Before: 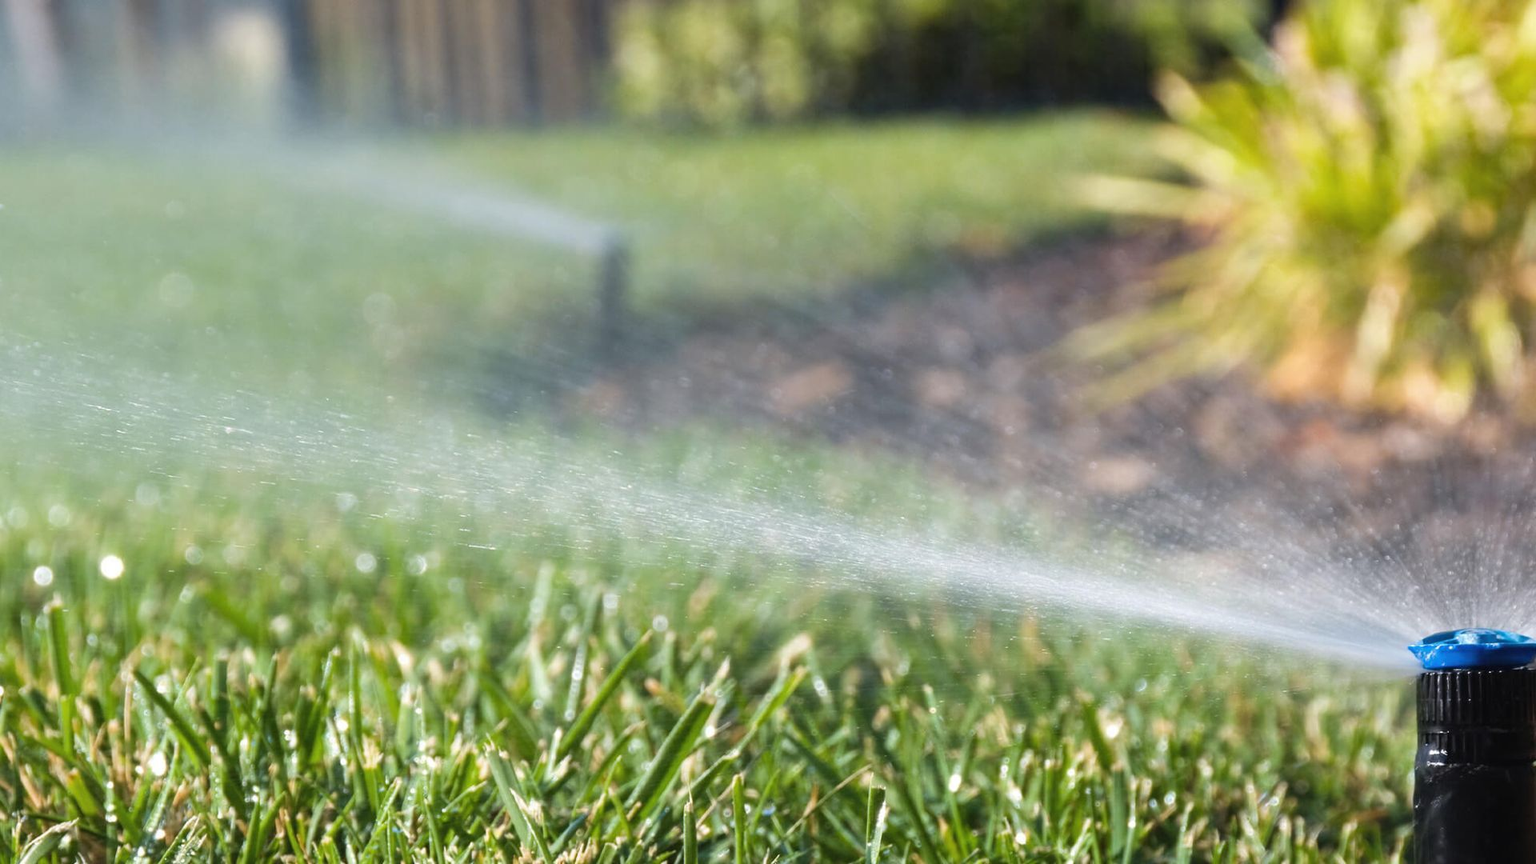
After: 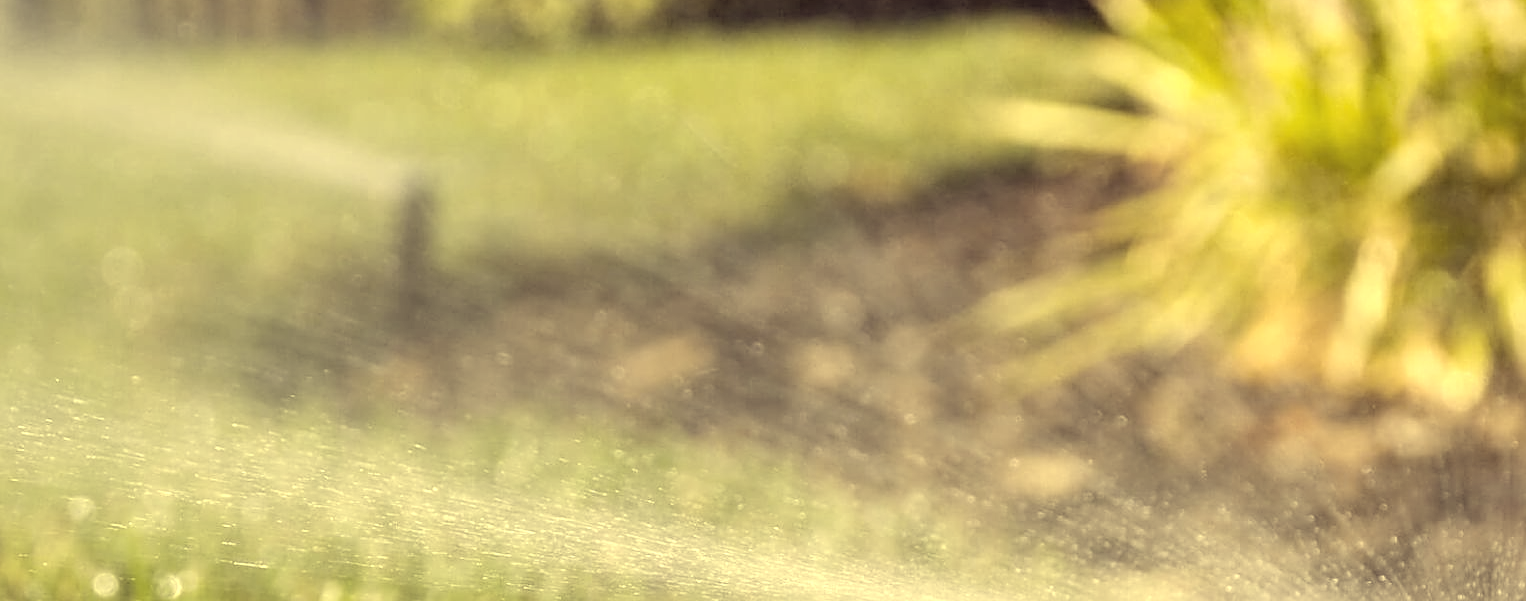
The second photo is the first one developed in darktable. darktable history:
color balance: output saturation 110%
crop: left 18.38%, top 11.092%, right 2.134%, bottom 33.217%
local contrast: highlights 20%, detail 150%
contrast brightness saturation: brightness 0.18, saturation -0.5
color correction: highlights a* -0.482, highlights b* 40, shadows a* 9.8, shadows b* -0.161
sharpen: on, module defaults
